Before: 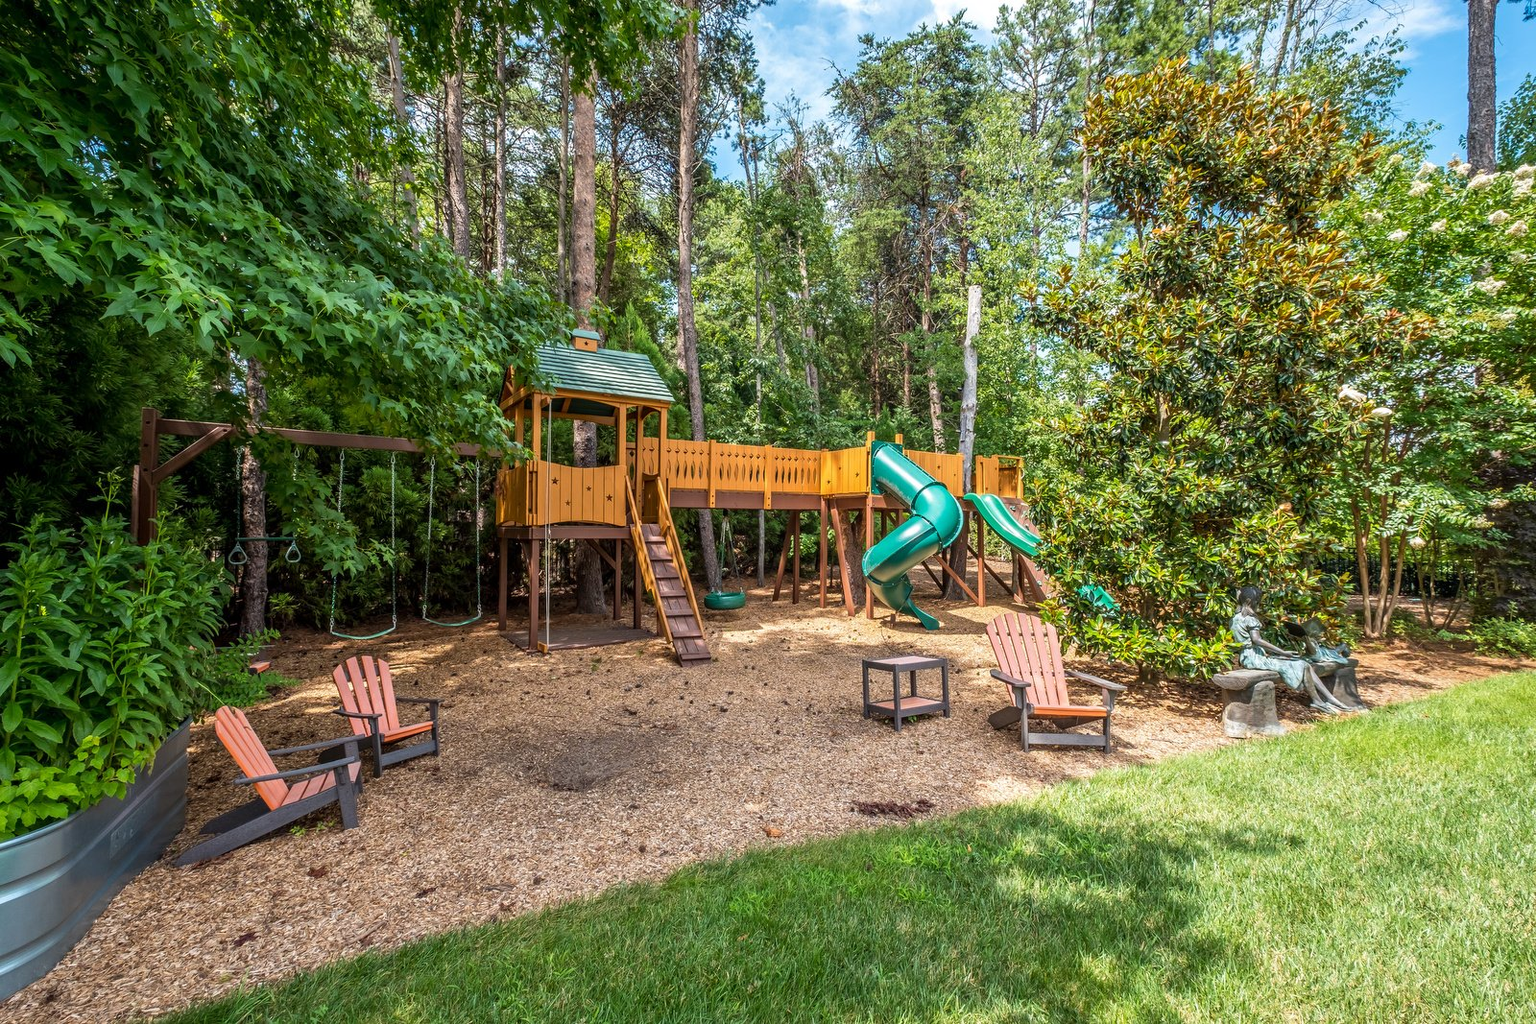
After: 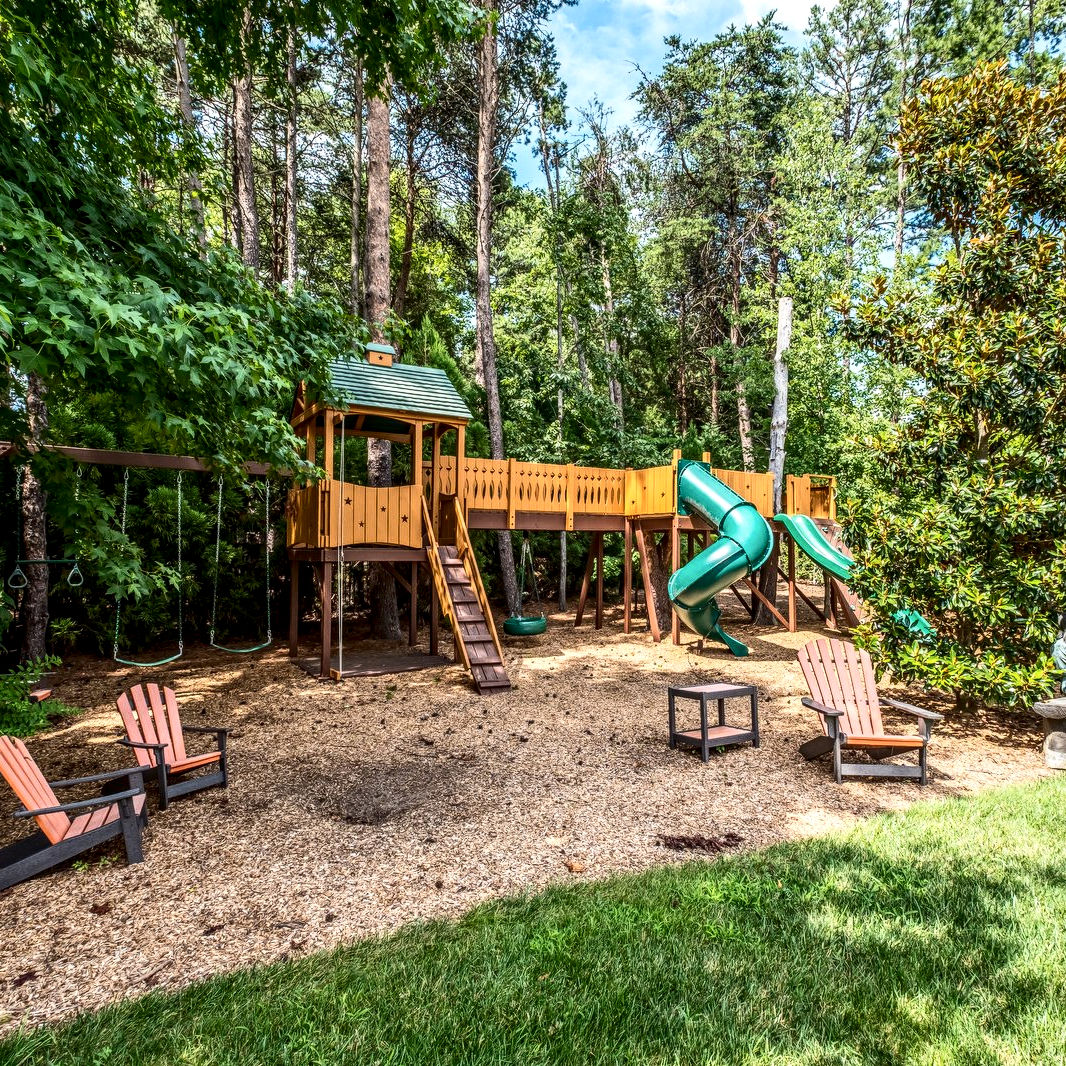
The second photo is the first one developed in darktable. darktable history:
contrast brightness saturation: contrast 0.28
crop and rotate: left 14.436%, right 18.898%
local contrast: detail 130%
